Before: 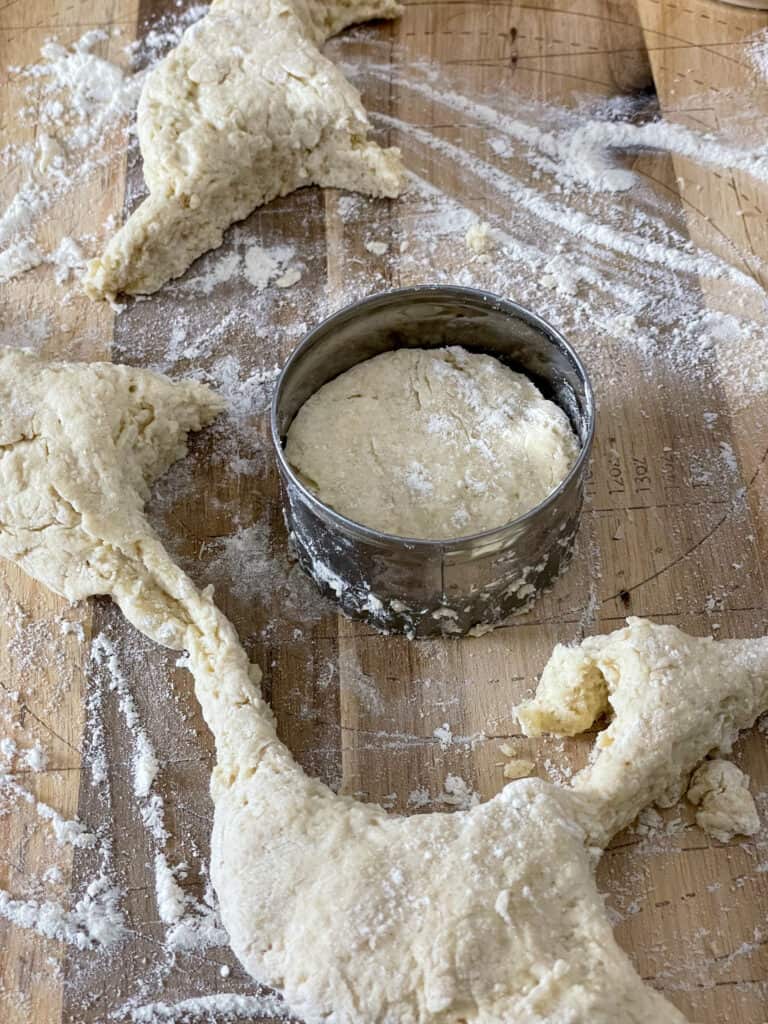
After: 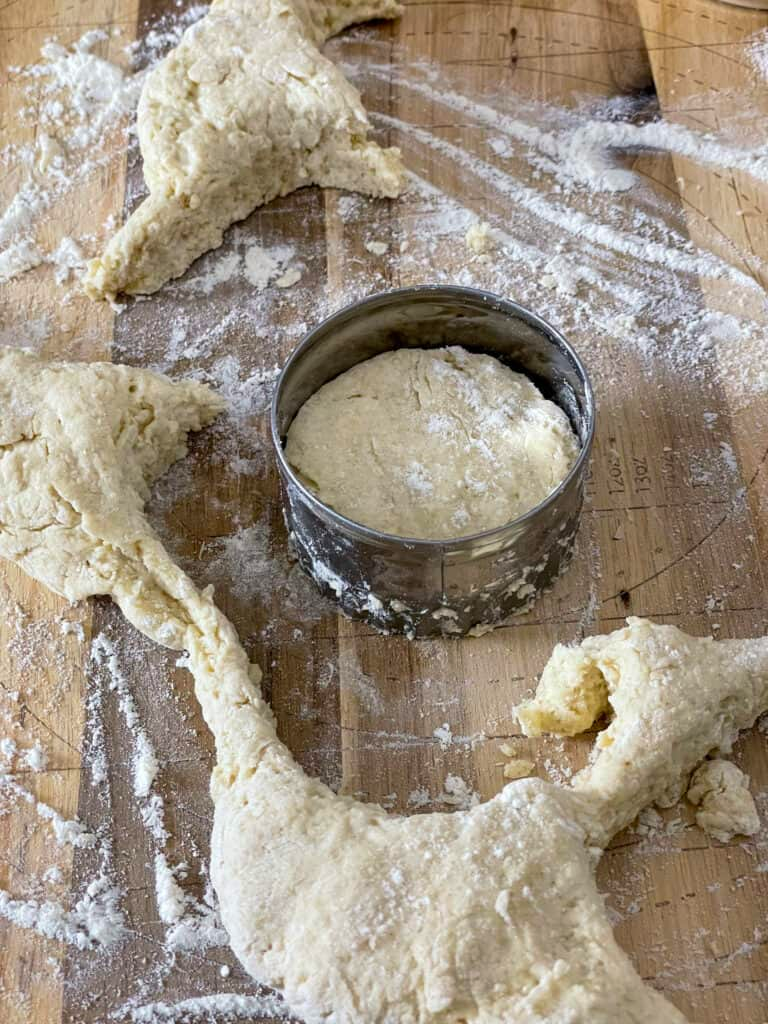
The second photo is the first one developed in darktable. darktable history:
color balance rgb: shadows lift › chroma 1.52%, shadows lift › hue 257.78°, power › chroma 0.266%, power › hue 62.76°, linear chroma grading › shadows -9.486%, linear chroma grading › global chroma 19.681%, perceptual saturation grading › global saturation 0.582%
